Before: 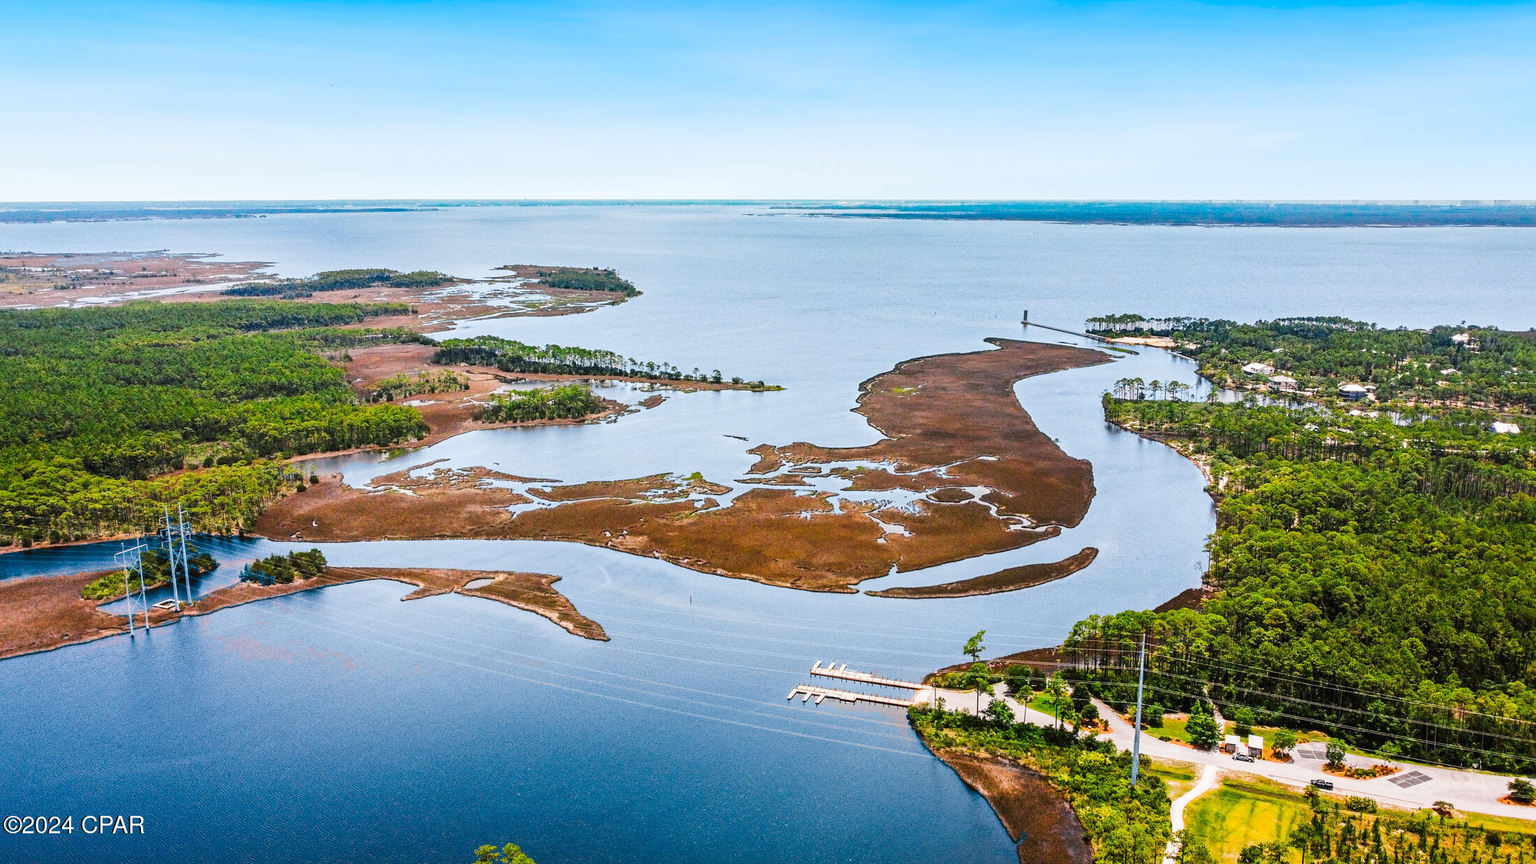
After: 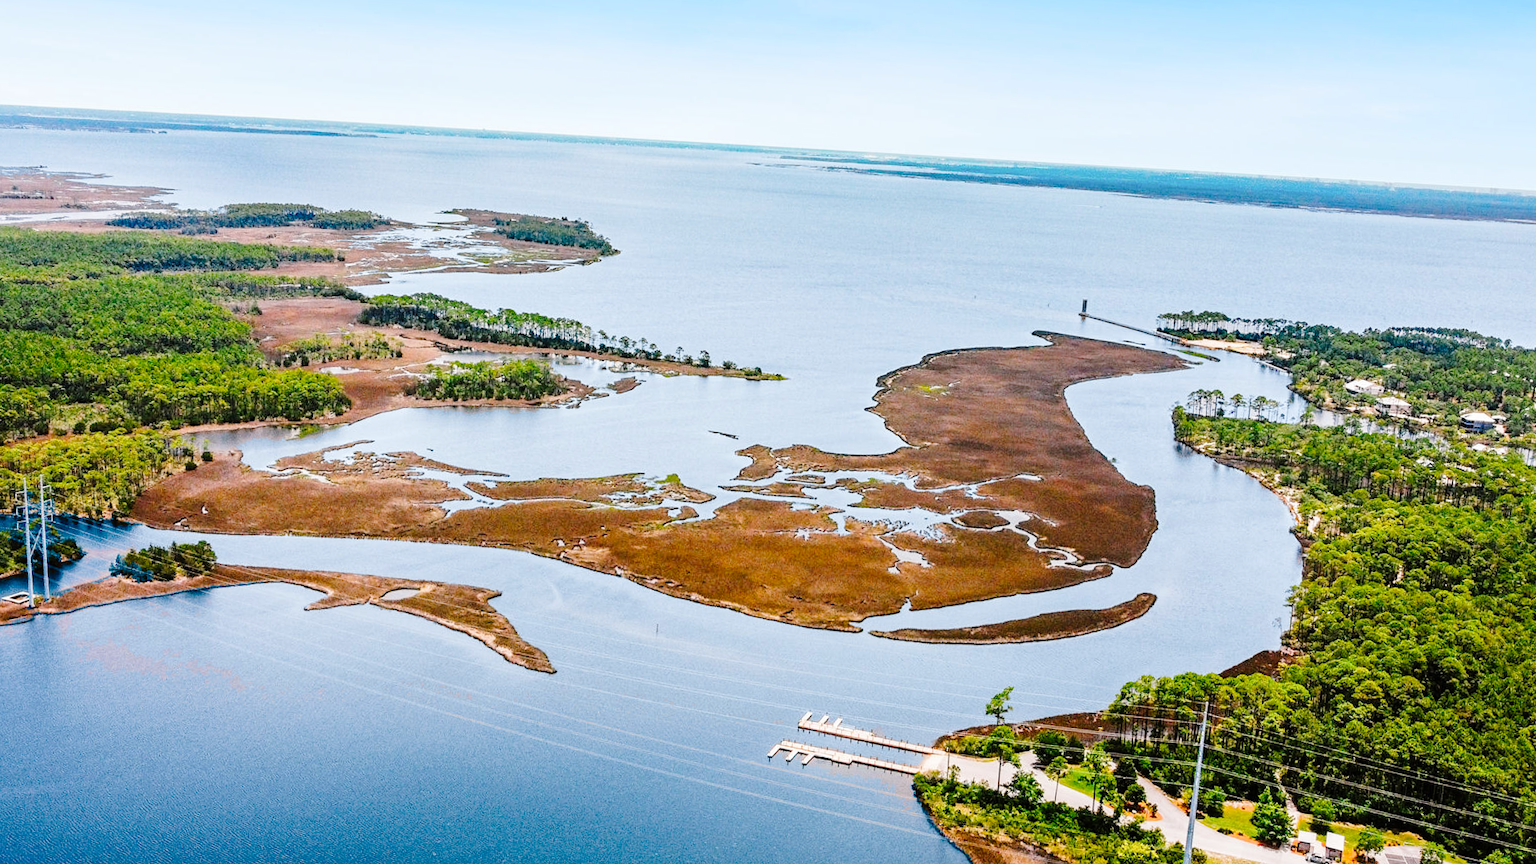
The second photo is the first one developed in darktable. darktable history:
crop and rotate: angle -3.27°, left 5.211%, top 5.211%, right 4.607%, bottom 4.607%
tone curve: curves: ch0 [(0, 0) (0.003, 0.001) (0.011, 0.004) (0.025, 0.013) (0.044, 0.022) (0.069, 0.035) (0.1, 0.053) (0.136, 0.088) (0.177, 0.149) (0.224, 0.213) (0.277, 0.293) (0.335, 0.381) (0.399, 0.463) (0.468, 0.546) (0.543, 0.616) (0.623, 0.693) (0.709, 0.766) (0.801, 0.843) (0.898, 0.921) (1, 1)], preserve colors none
